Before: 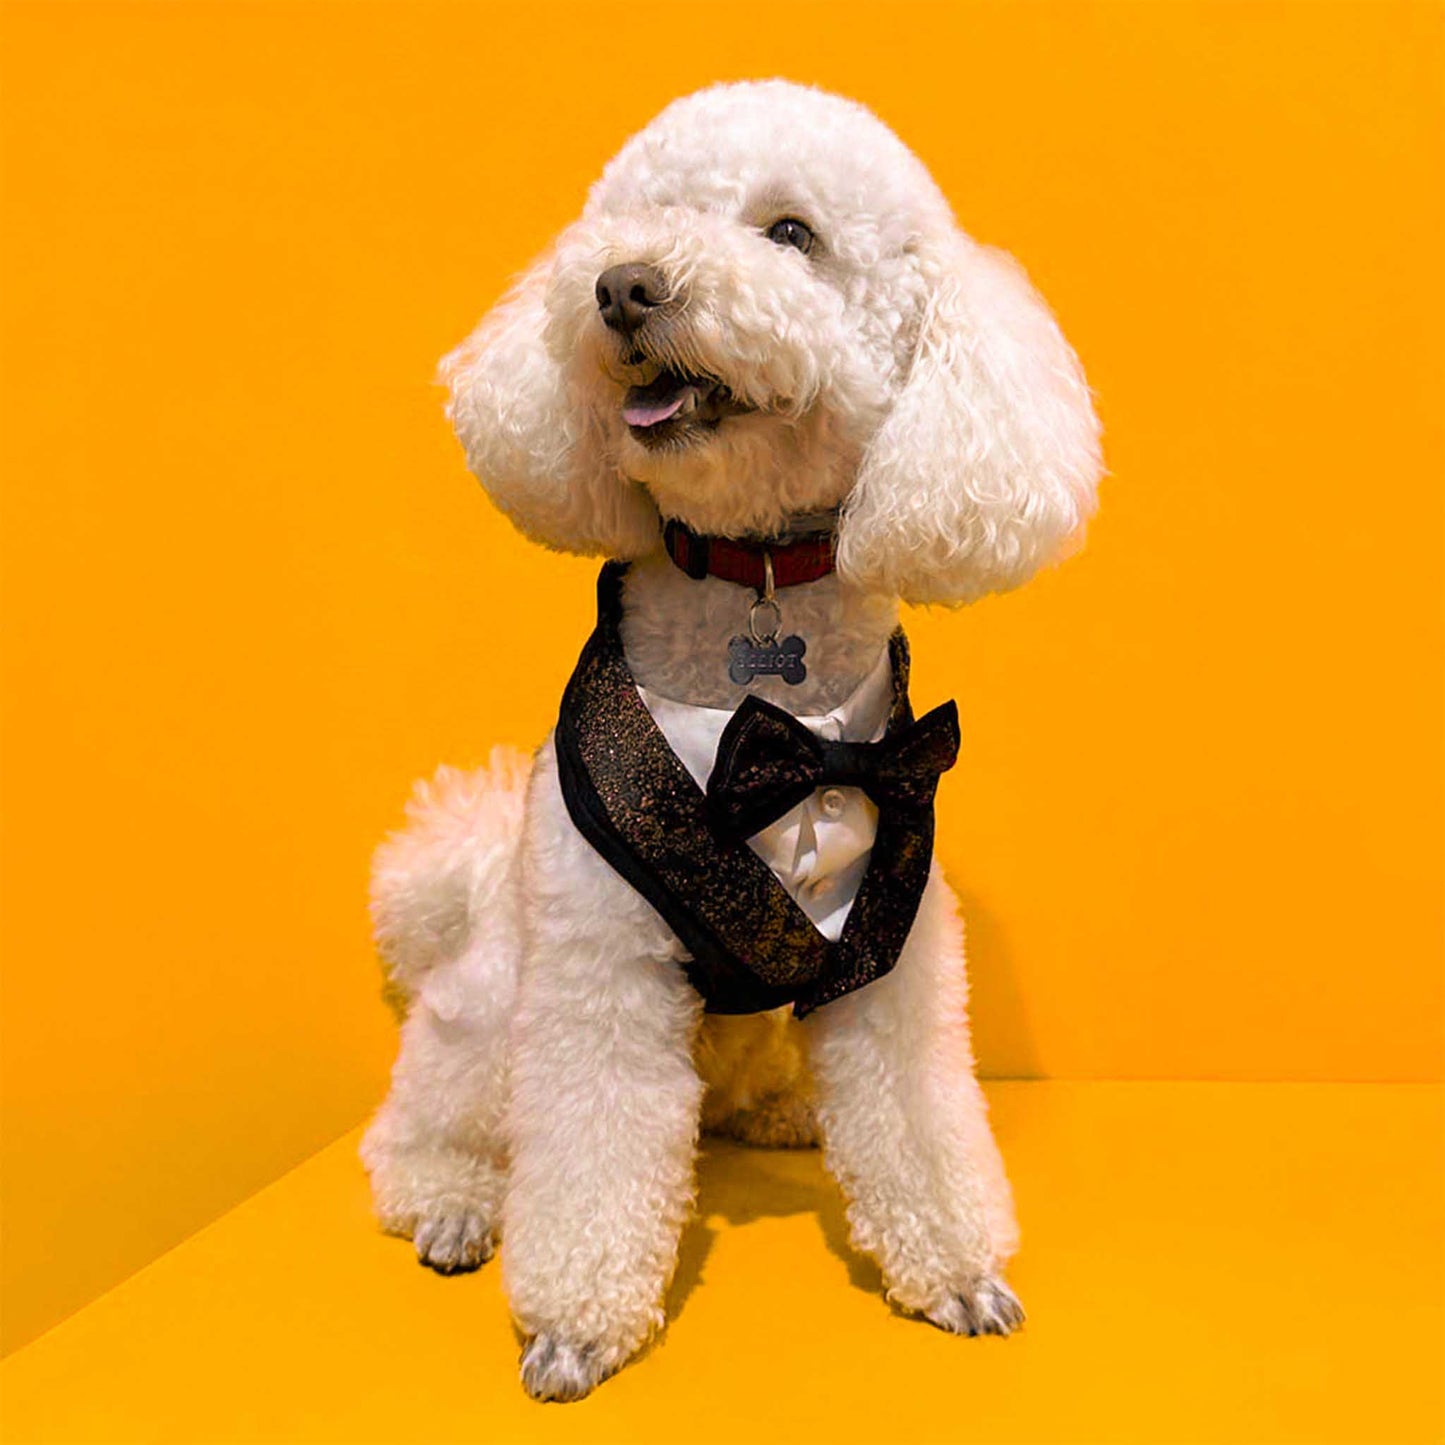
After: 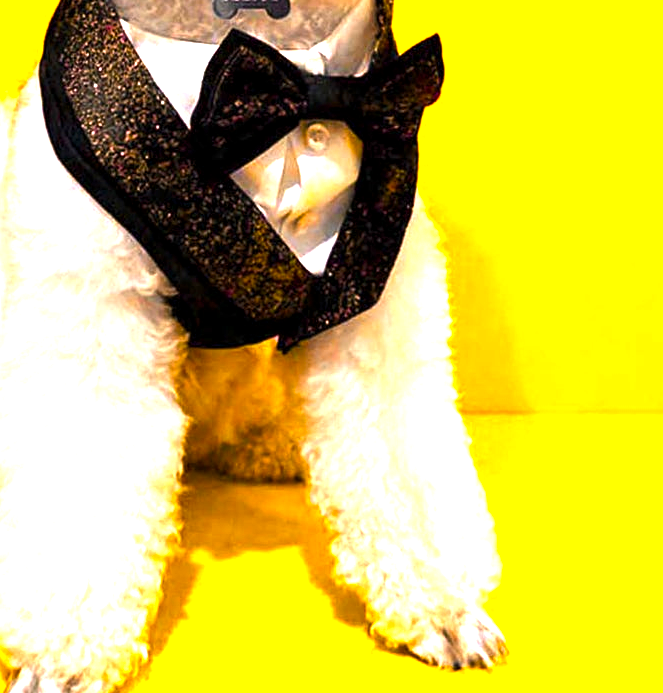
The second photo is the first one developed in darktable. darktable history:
exposure: black level correction 0.001, exposure 0.957 EV, compensate highlight preservation false
color balance rgb: perceptual saturation grading › global saturation 29.71%, perceptual brilliance grading › global brilliance -4.448%, perceptual brilliance grading › highlights 24.922%, perceptual brilliance grading › mid-tones 6.92%, perceptual brilliance grading › shadows -4.931%
crop: left 35.77%, top 46.13%, right 18.145%, bottom 5.91%
